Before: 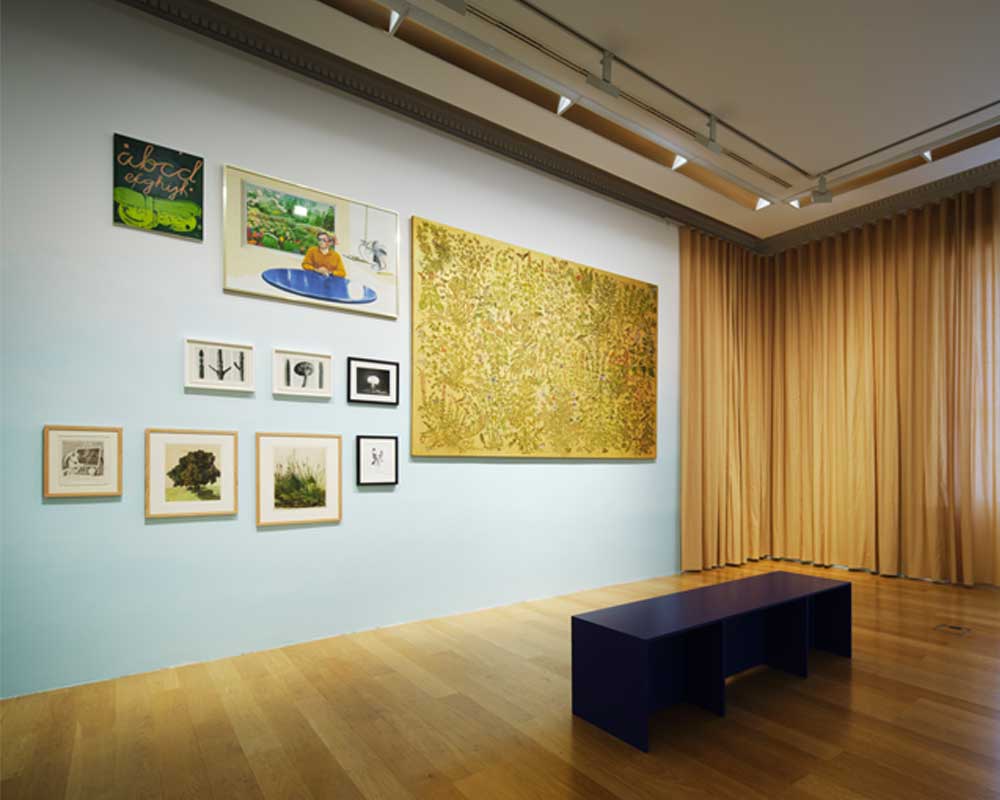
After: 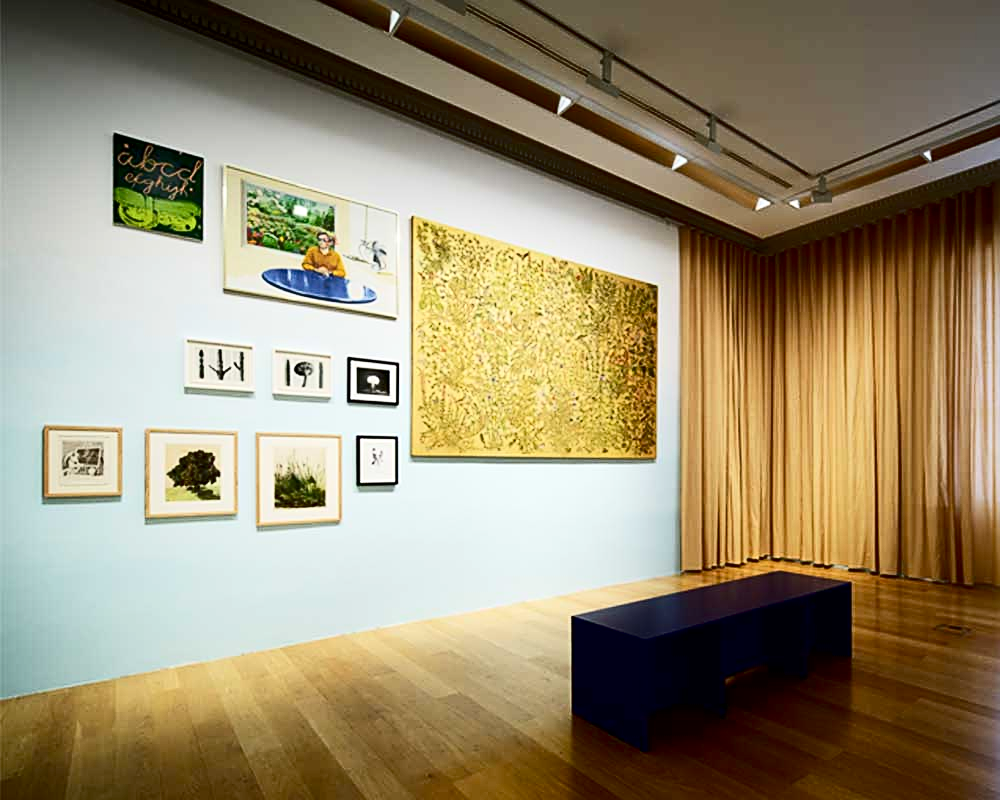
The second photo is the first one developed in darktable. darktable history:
exposure: black level correction 0.01, exposure 0.017 EV, compensate highlight preservation false
contrast brightness saturation: contrast 0.296
sharpen: on, module defaults
